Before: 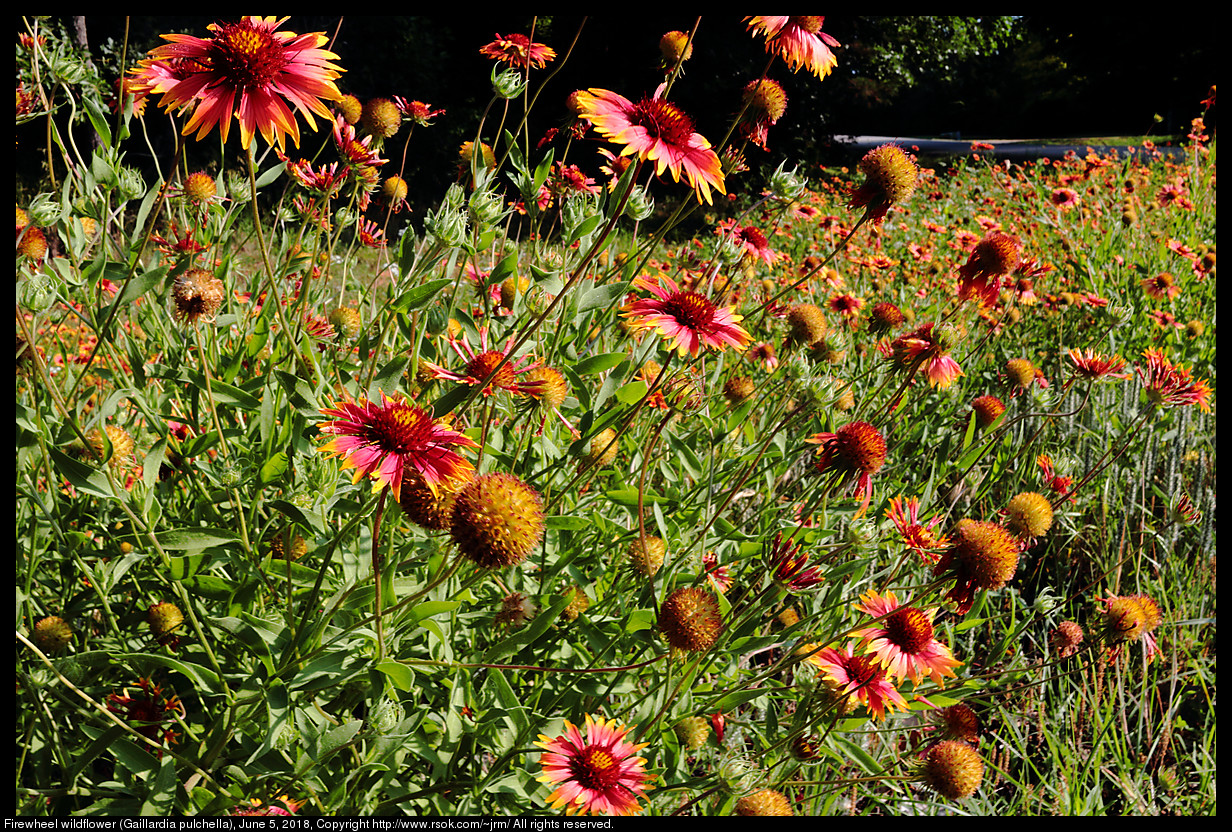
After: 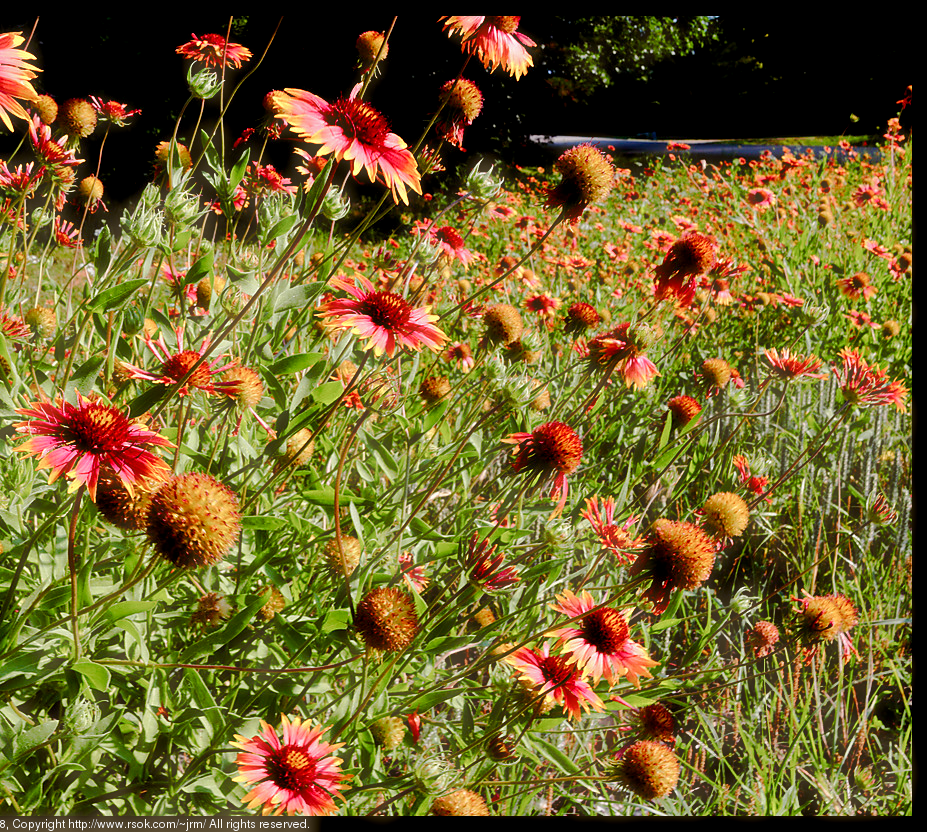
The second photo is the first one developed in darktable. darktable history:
haze removal: strength -0.1, adaptive false
exposure: black level correction 0.005, exposure 0.004 EV, compensate highlight preservation false
crop and rotate: left 24.754%
color balance rgb: power › hue 208.67°, perceptual saturation grading › global saturation 20%, perceptual saturation grading › highlights -49.438%, perceptual saturation grading › shadows 24.49%, perceptual brilliance grading › mid-tones 9.758%, perceptual brilliance grading › shadows 14.564%, global vibrance 20%
